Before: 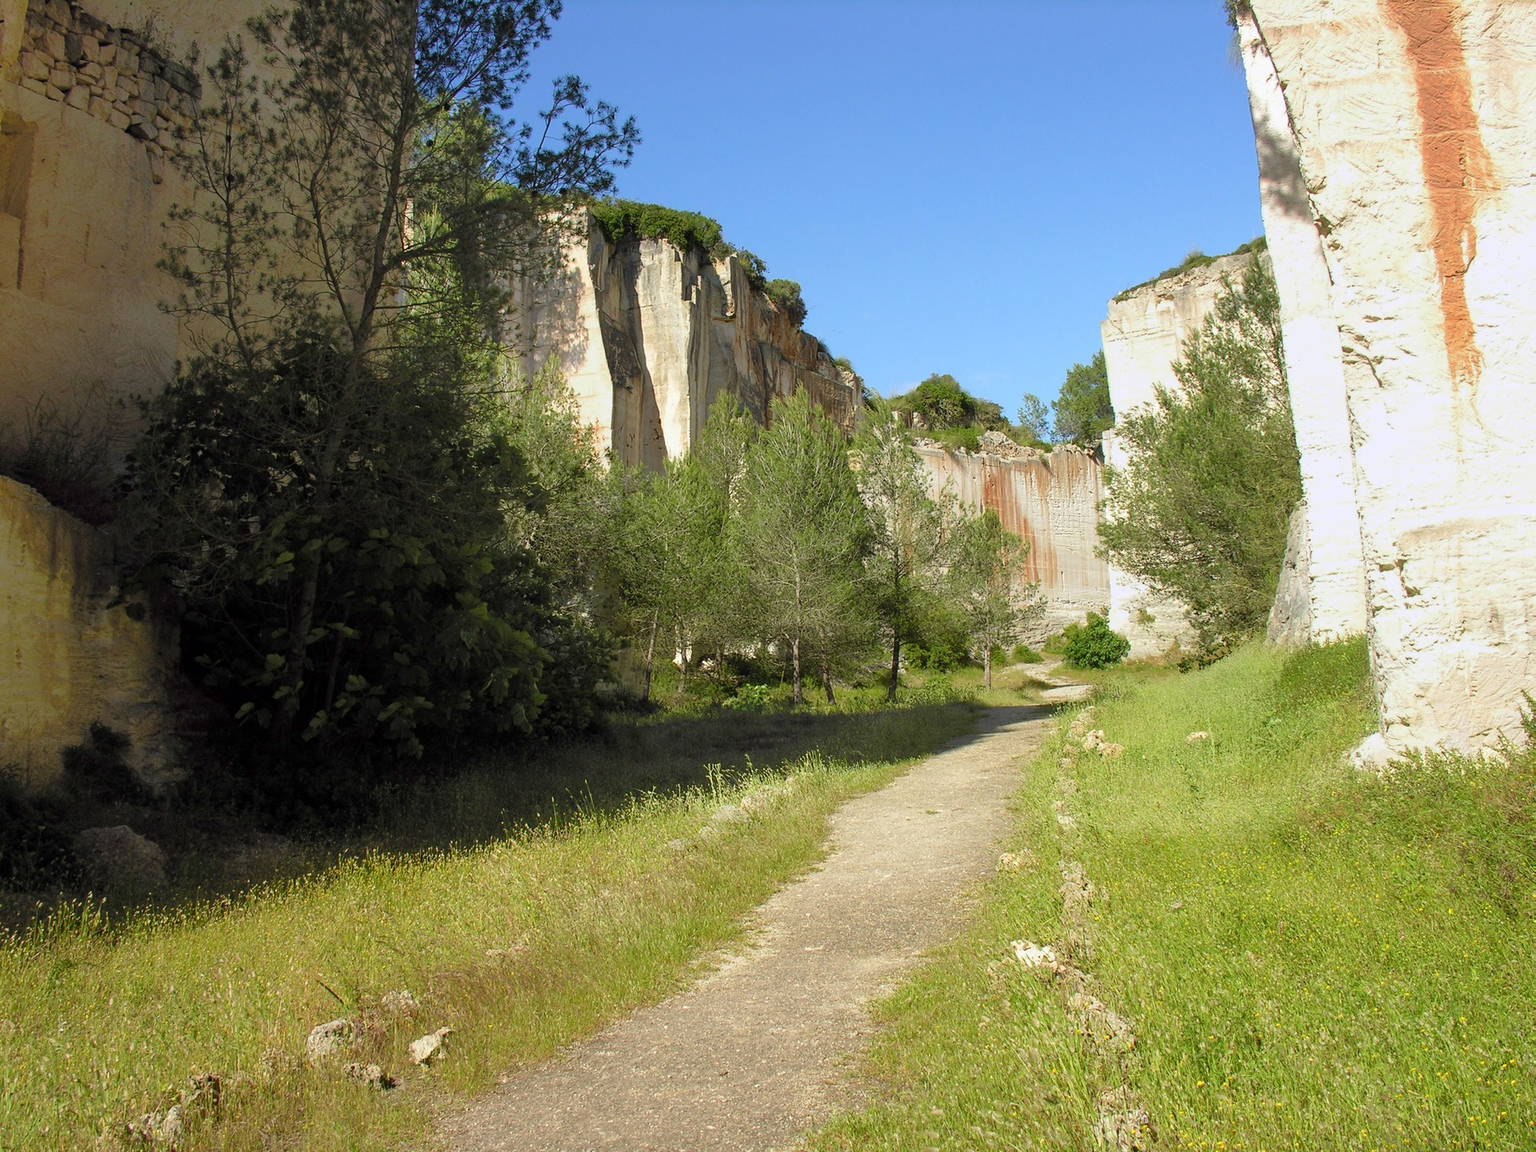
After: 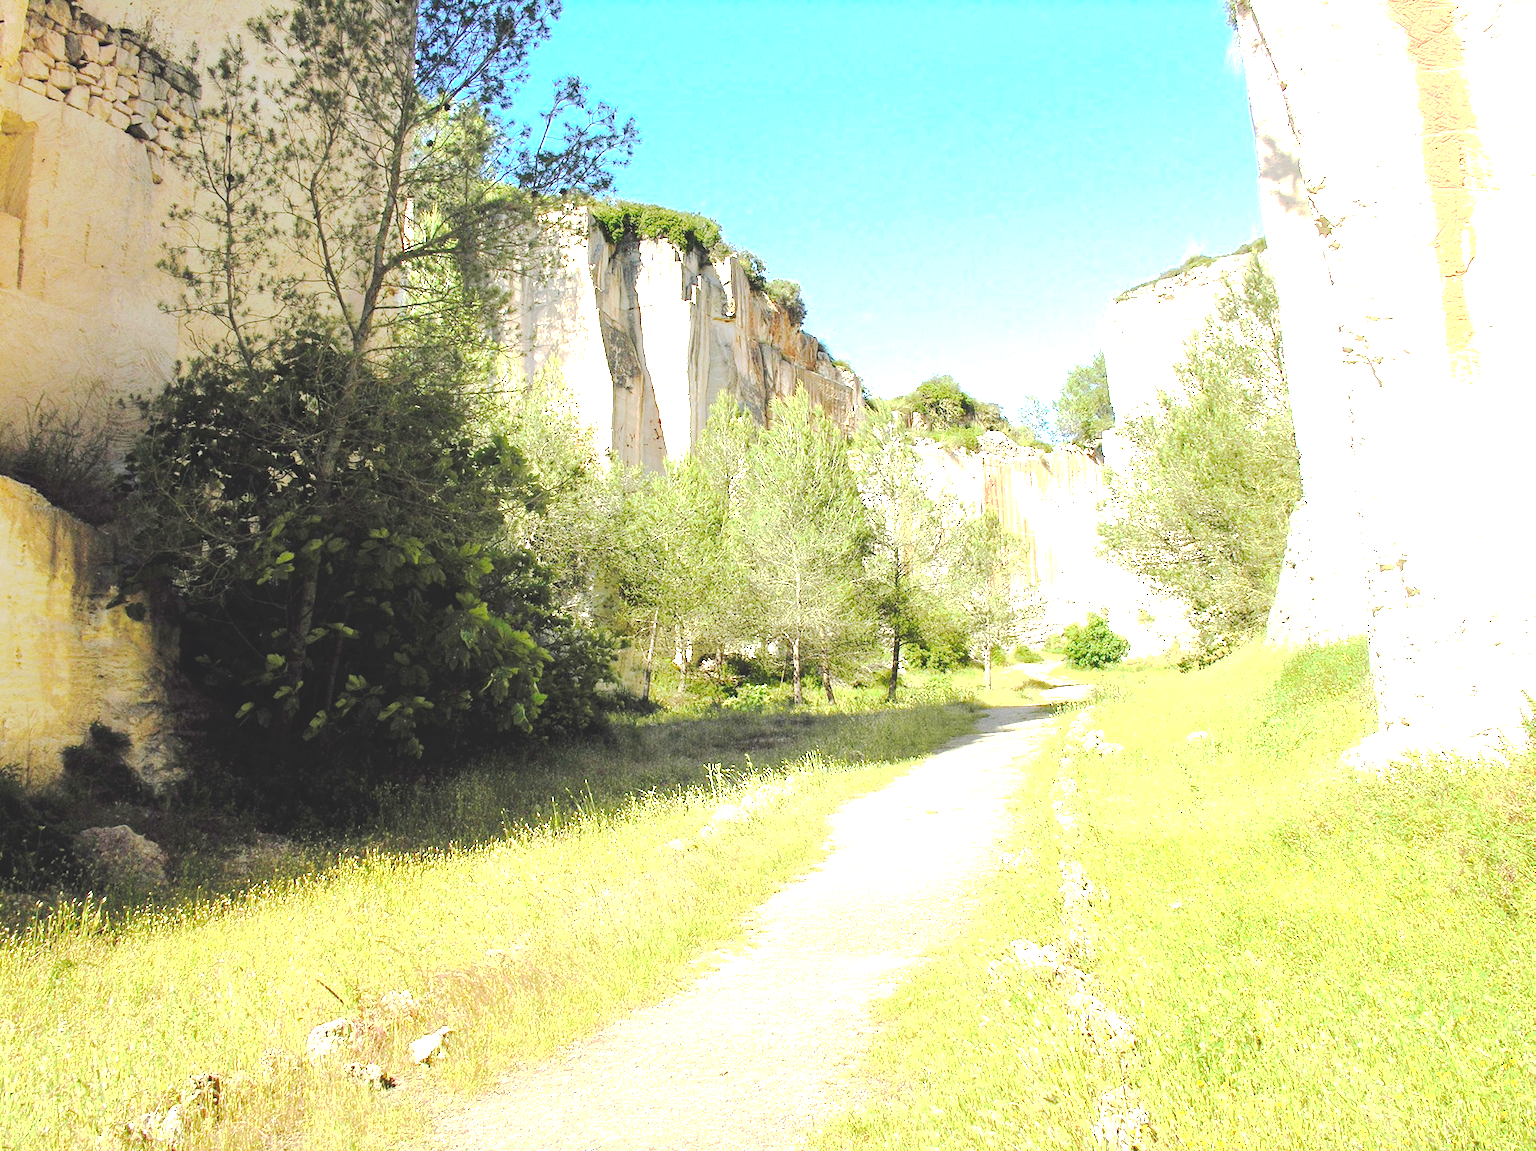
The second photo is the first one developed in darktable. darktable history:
exposure: black level correction 0, exposure 1.975 EV, compensate exposure bias true, compensate highlight preservation false
tone curve: curves: ch0 [(0, 0) (0.003, 0.145) (0.011, 0.148) (0.025, 0.15) (0.044, 0.159) (0.069, 0.16) (0.1, 0.164) (0.136, 0.182) (0.177, 0.213) (0.224, 0.247) (0.277, 0.298) (0.335, 0.37) (0.399, 0.456) (0.468, 0.552) (0.543, 0.641) (0.623, 0.713) (0.709, 0.768) (0.801, 0.825) (0.898, 0.868) (1, 1)], preserve colors none
